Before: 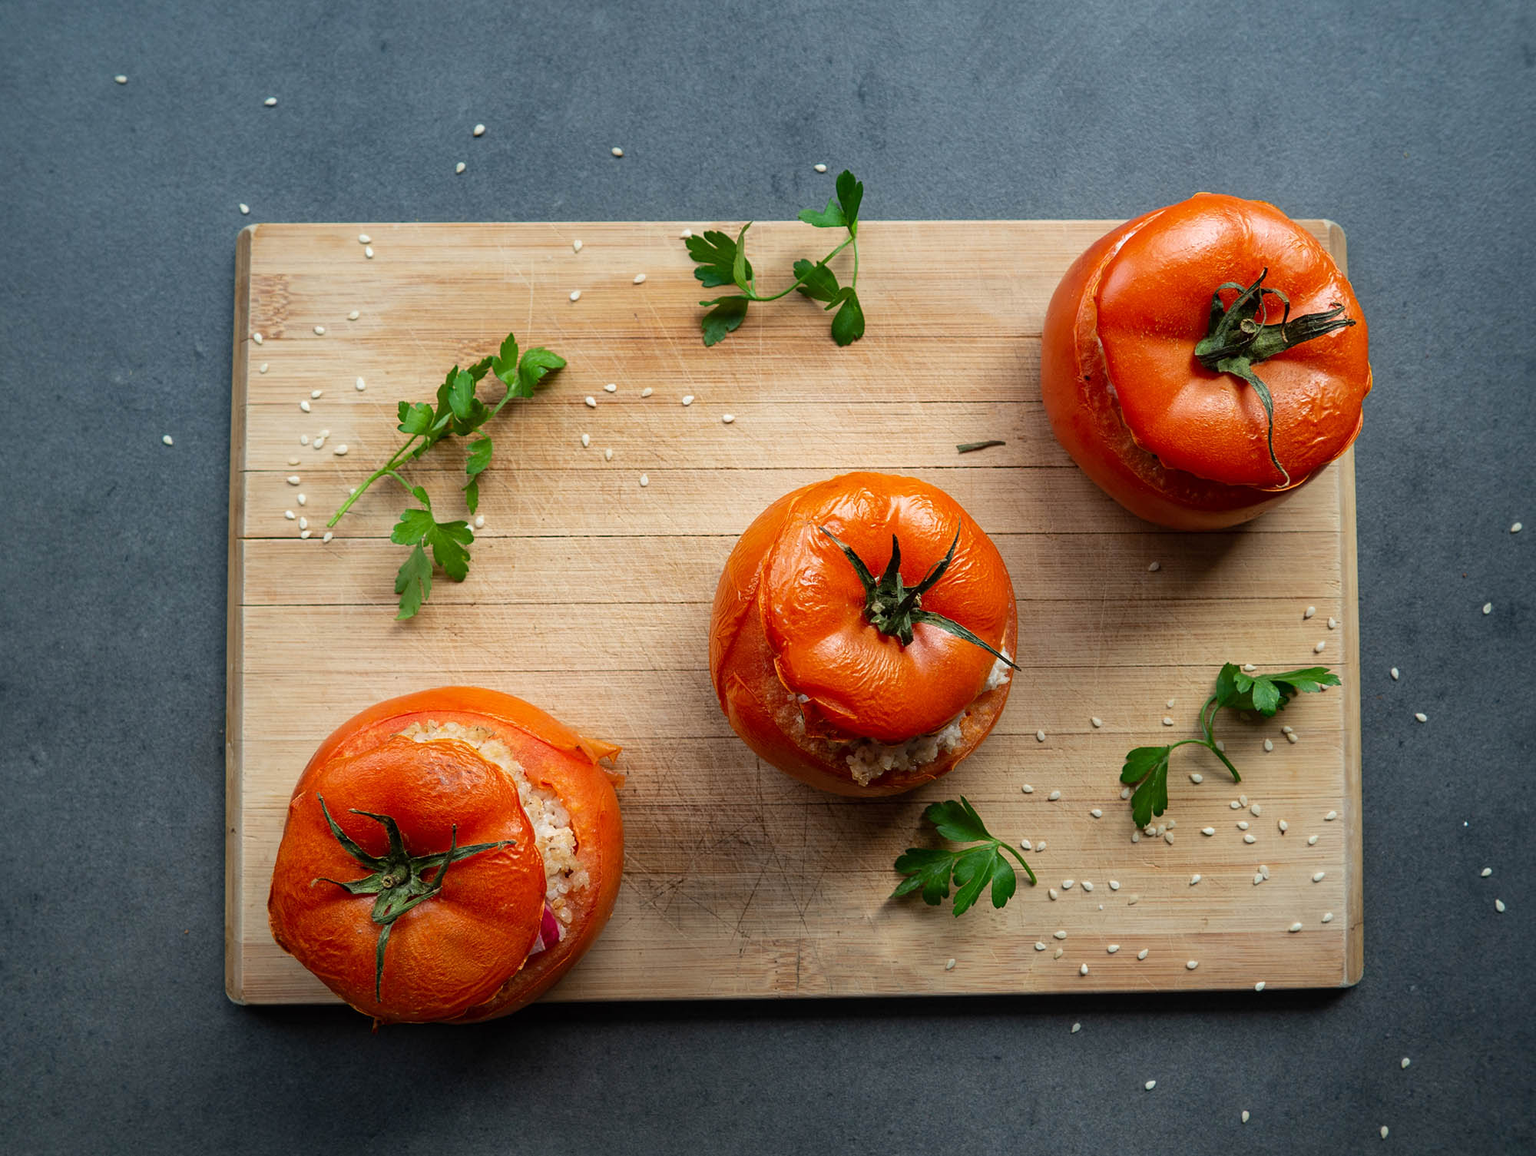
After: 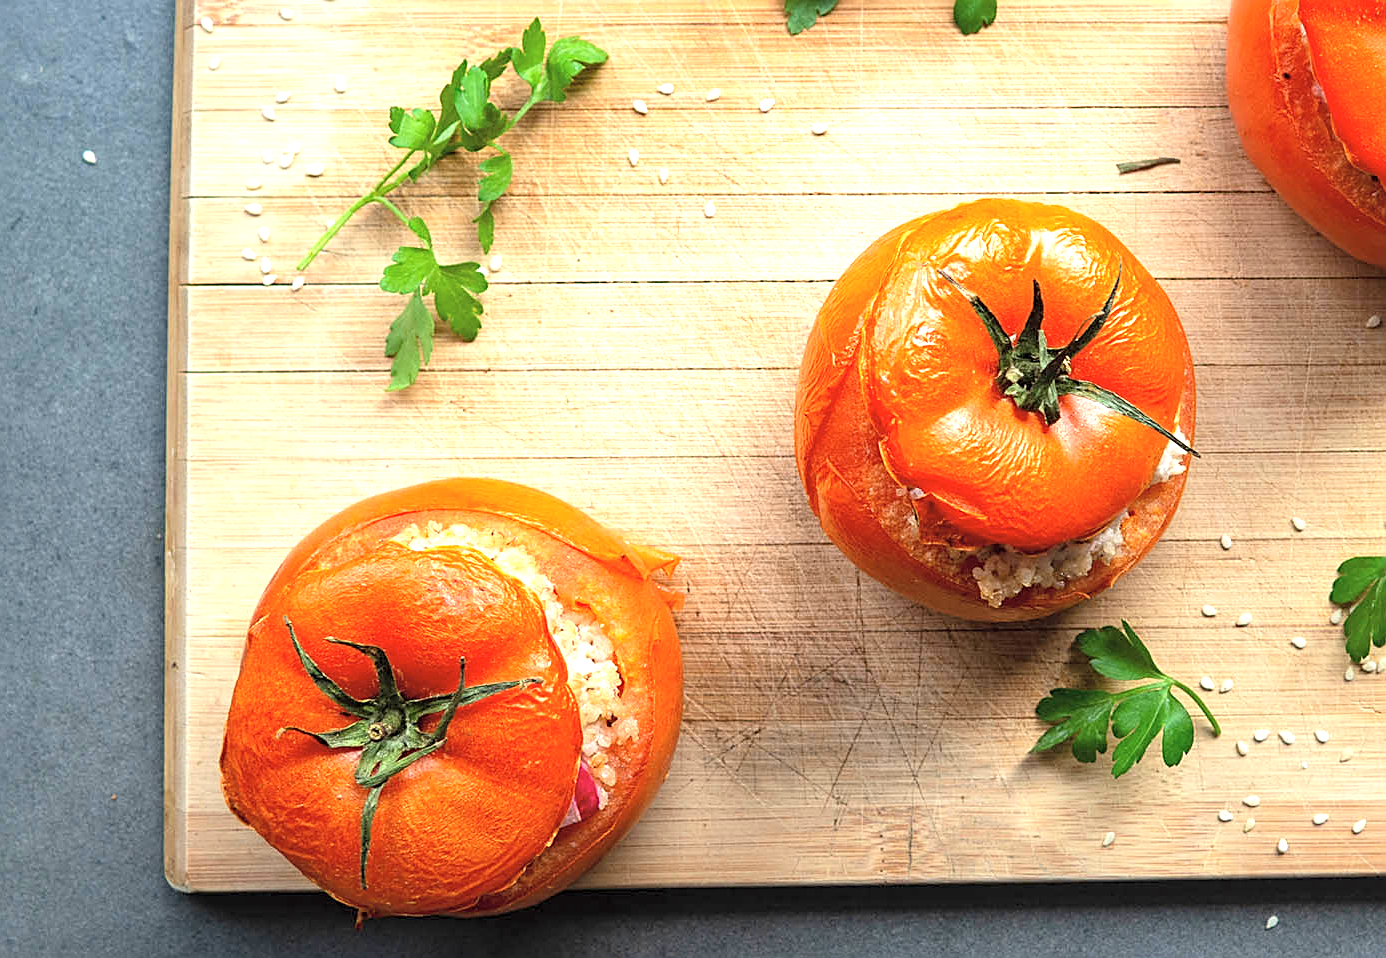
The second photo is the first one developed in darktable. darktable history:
exposure: exposure 1.16 EV, compensate exposure bias true, compensate highlight preservation false
crop: left 6.488%, top 27.668%, right 24.183%, bottom 8.656%
sharpen: on, module defaults
contrast brightness saturation: brightness 0.13
